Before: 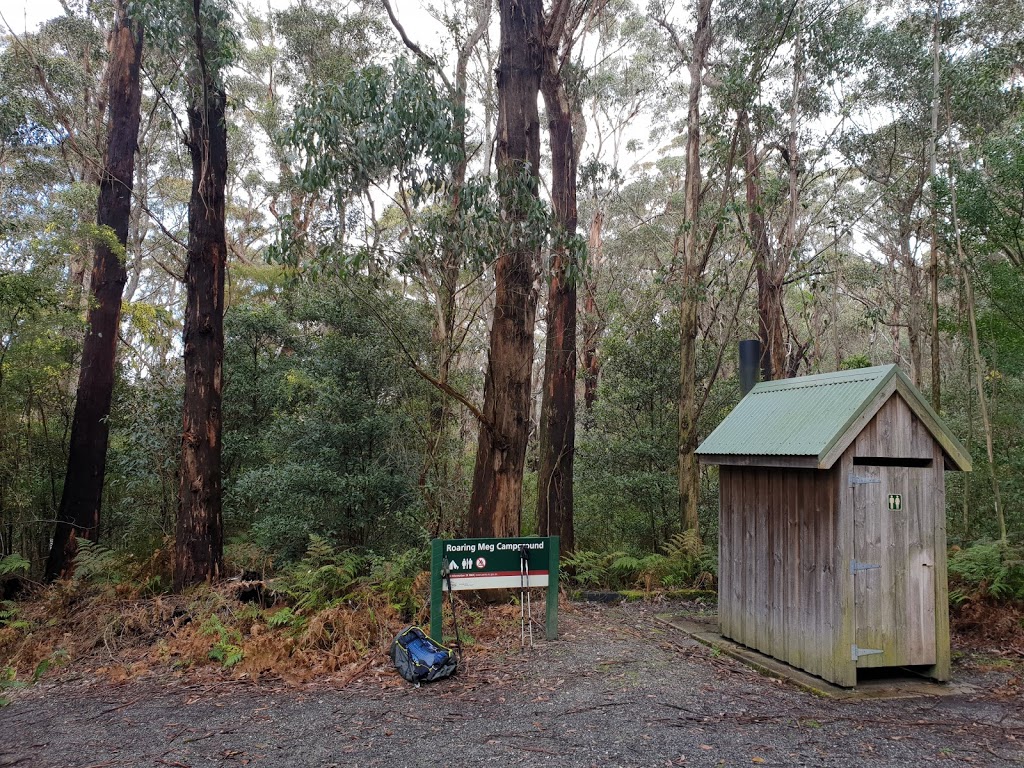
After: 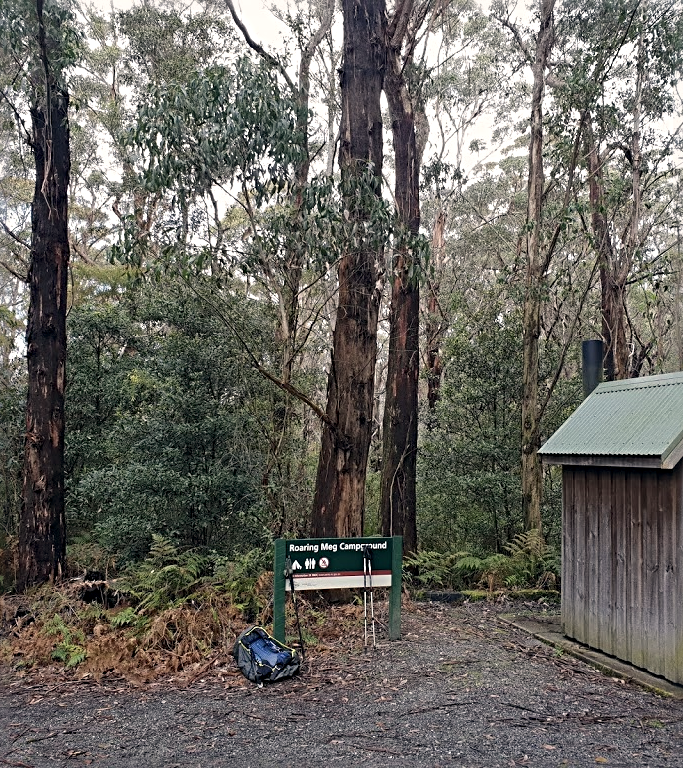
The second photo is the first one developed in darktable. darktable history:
crop and rotate: left 15.342%, right 17.949%
sharpen: radius 3.977
color correction: highlights a* 2.81, highlights b* 4.99, shadows a* -1.91, shadows b* -4.92, saturation 0.819
